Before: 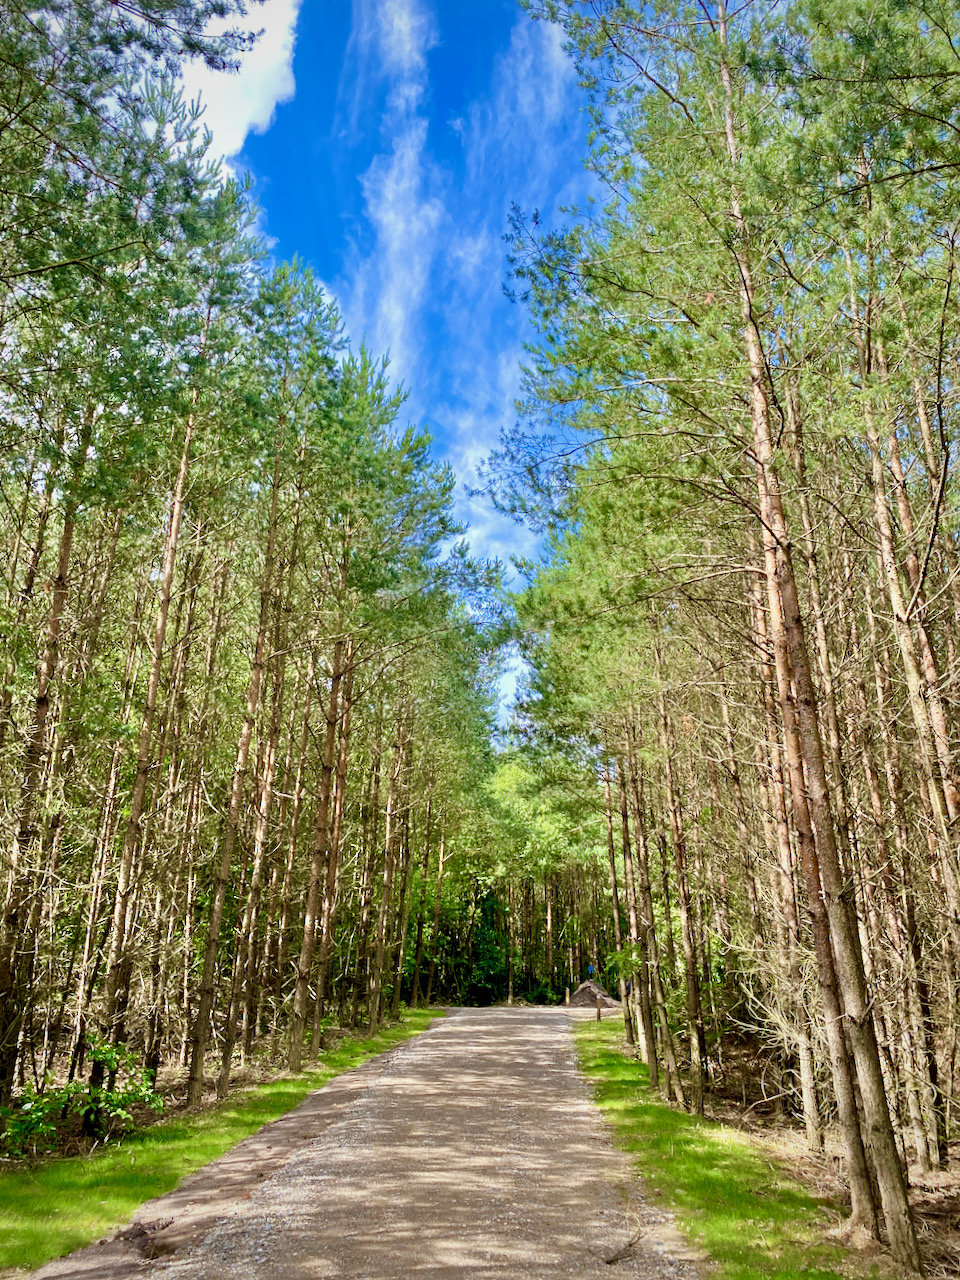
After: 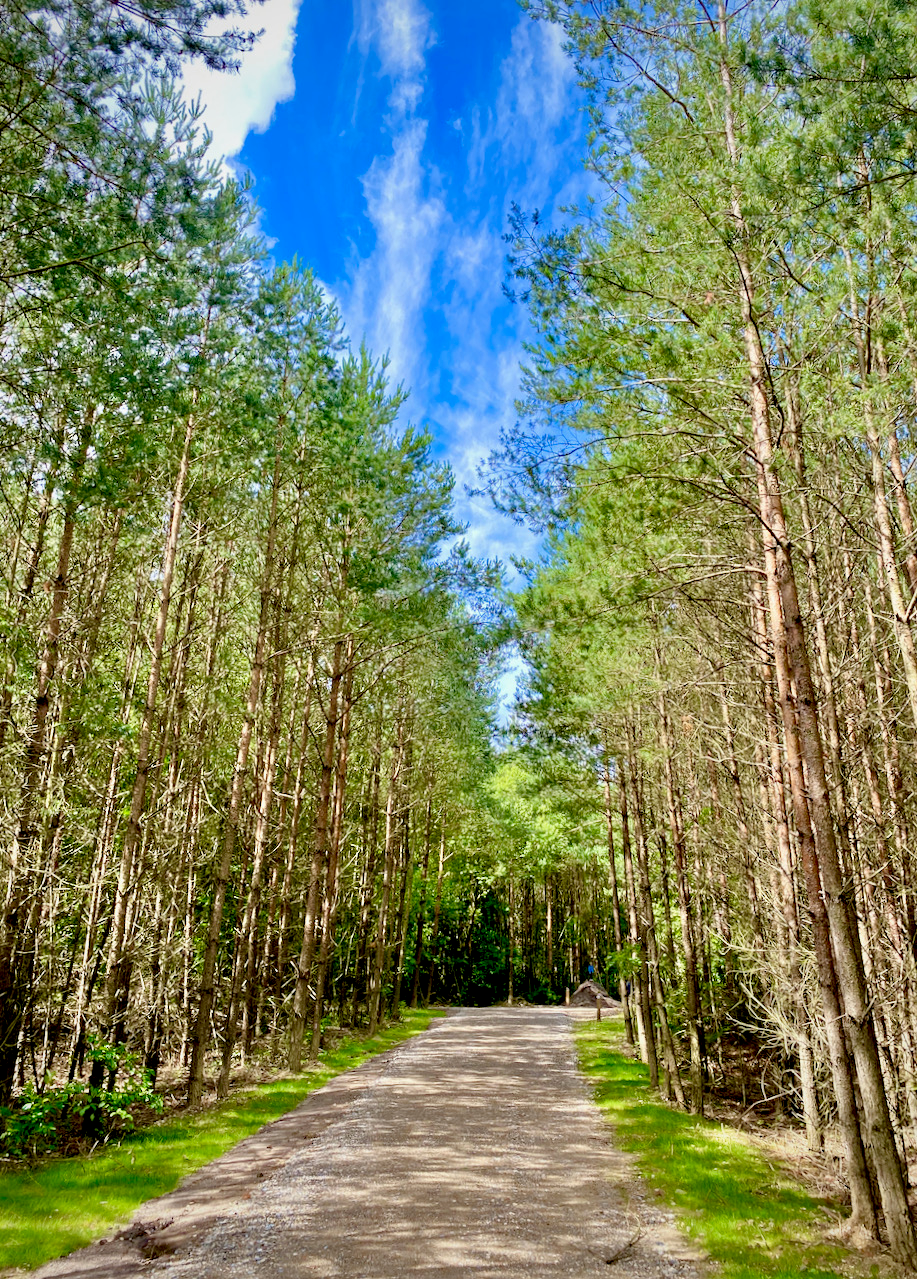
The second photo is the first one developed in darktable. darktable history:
crop: right 4.472%, bottom 0.029%
exposure: black level correction 0.009, exposure 0.016 EV, compensate highlight preservation false
